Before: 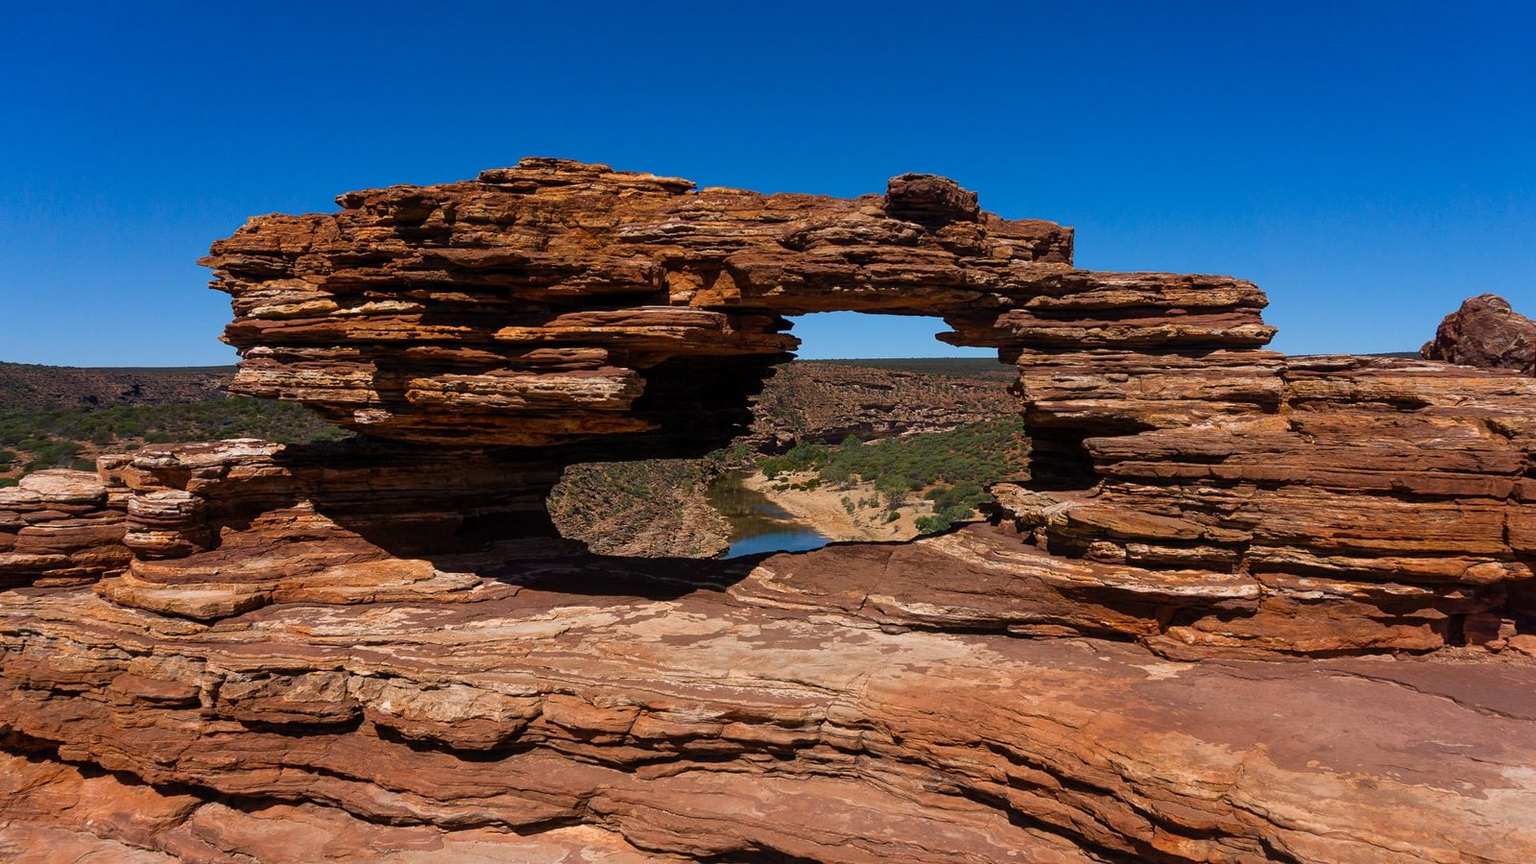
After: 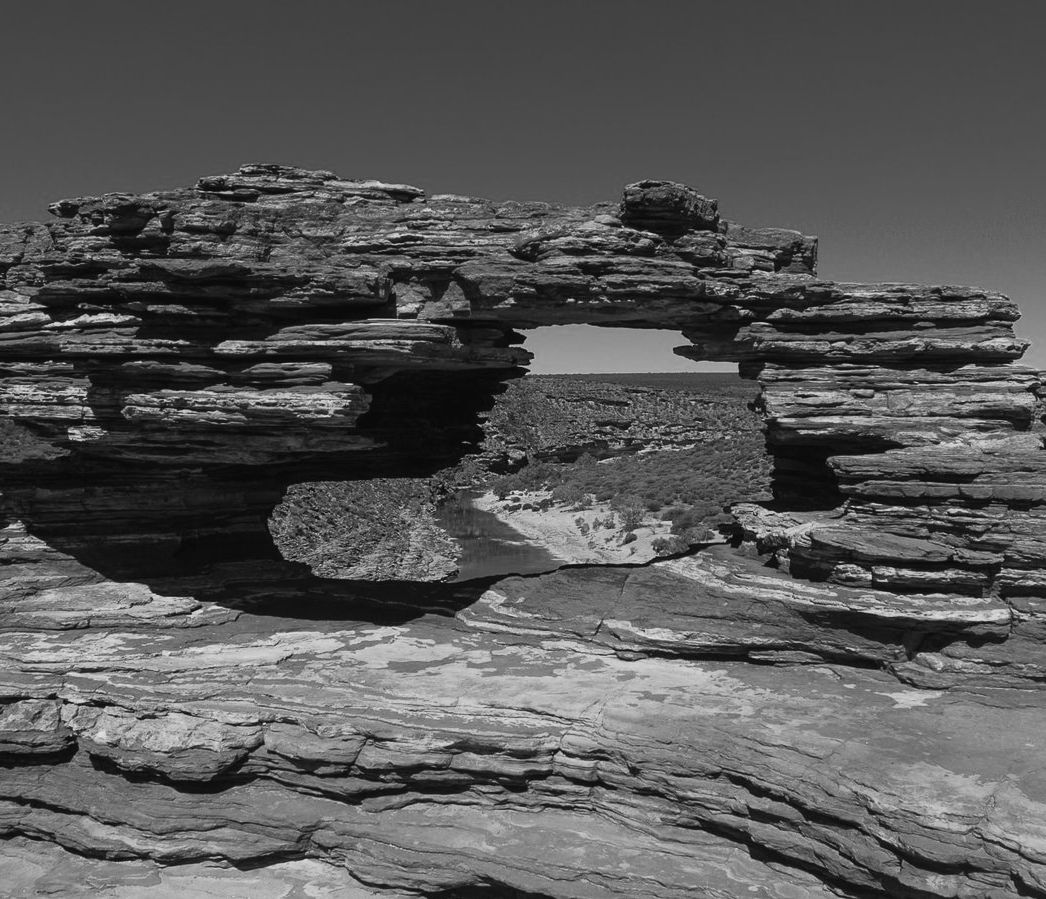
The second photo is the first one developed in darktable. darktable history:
tone curve: curves: ch0 [(0, 0.026) (0.181, 0.223) (0.405, 0.46) (0.456, 0.528) (0.634, 0.728) (0.877, 0.89) (0.984, 0.935)]; ch1 [(0, 0) (0.443, 0.43) (0.492, 0.488) (0.566, 0.579) (0.595, 0.625) (0.65, 0.657) (0.696, 0.725) (1, 1)]; ch2 [(0, 0) (0.33, 0.301) (0.421, 0.443) (0.447, 0.489) (0.495, 0.494) (0.537, 0.57) (0.586, 0.591) (0.663, 0.686) (1, 1)], preserve colors none
crop and rotate: left 18.846%, right 15.749%
color zones: curves: ch0 [(0.002, 0.593) (0.143, 0.417) (0.285, 0.541) (0.455, 0.289) (0.608, 0.327) (0.727, 0.283) (0.869, 0.571) (1, 0.603)]; ch1 [(0, 0) (0.143, 0) (0.286, 0) (0.429, 0) (0.571, 0) (0.714, 0) (0.857, 0)]
